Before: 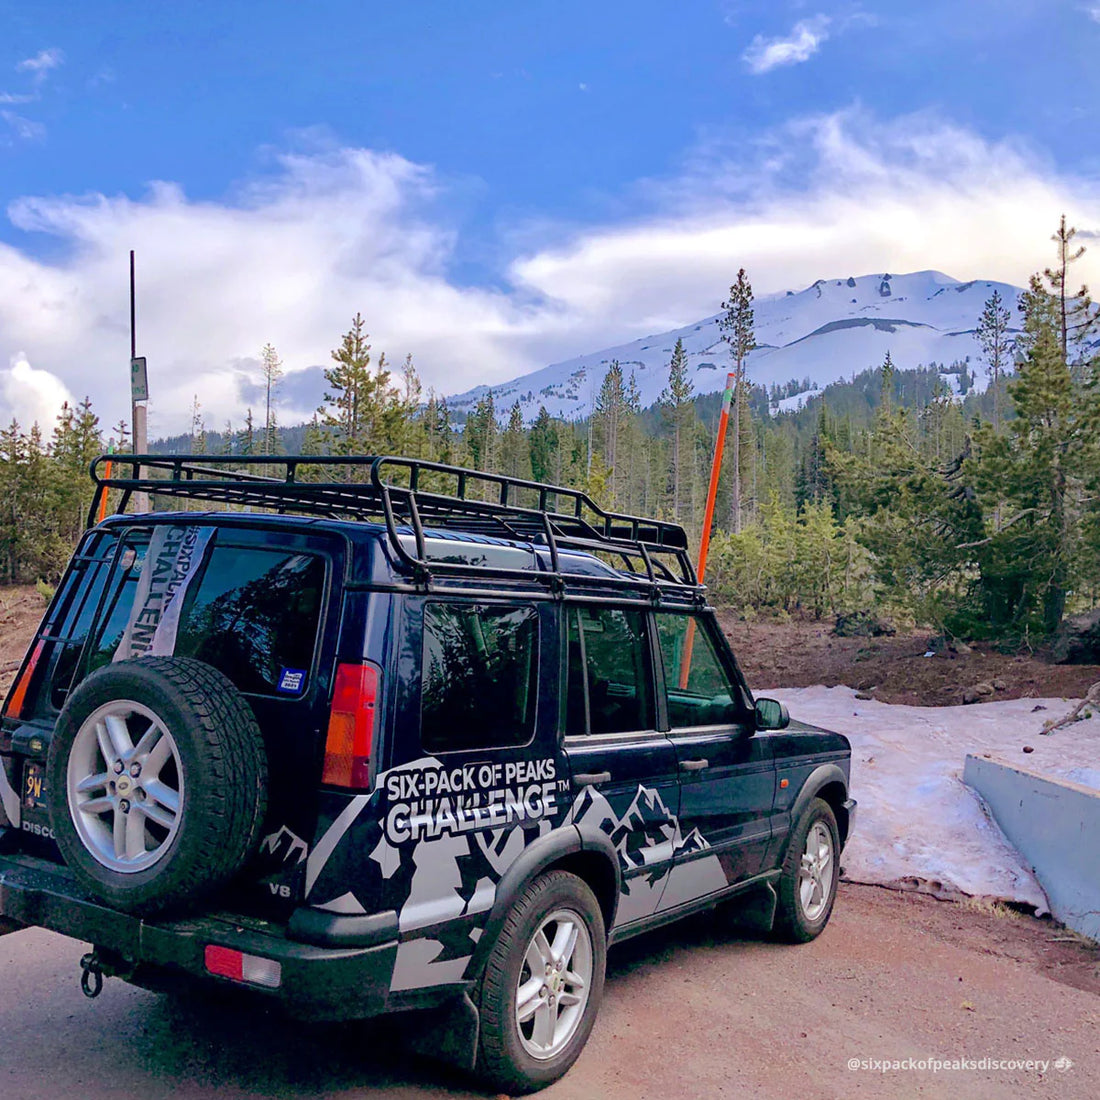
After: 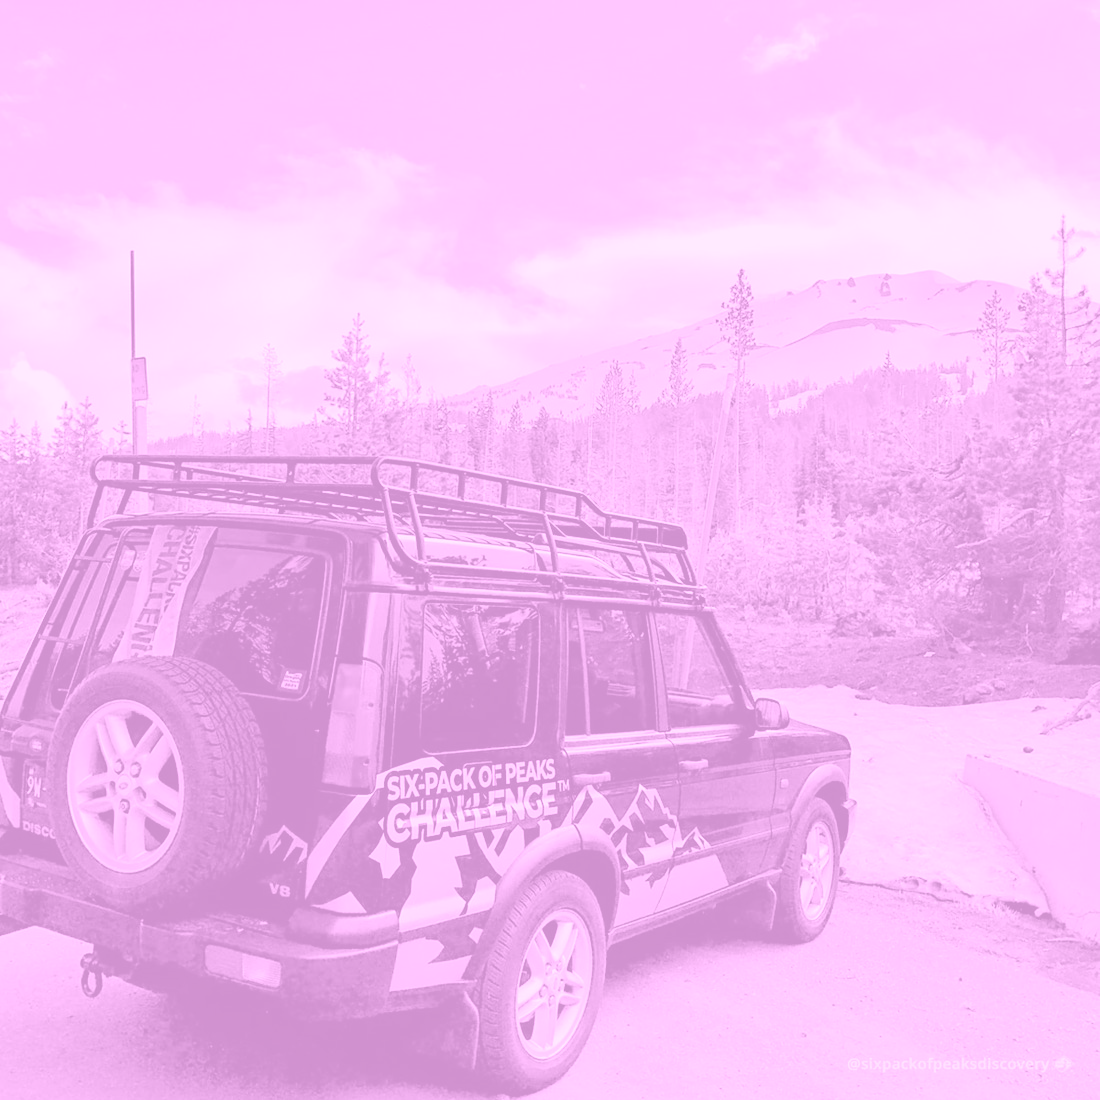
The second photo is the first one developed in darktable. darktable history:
colorize: hue 331.2°, saturation 75%, source mix 30.28%, lightness 70.52%, version 1
exposure: black level correction 0.001, exposure 0.191 EV, compensate highlight preservation false
